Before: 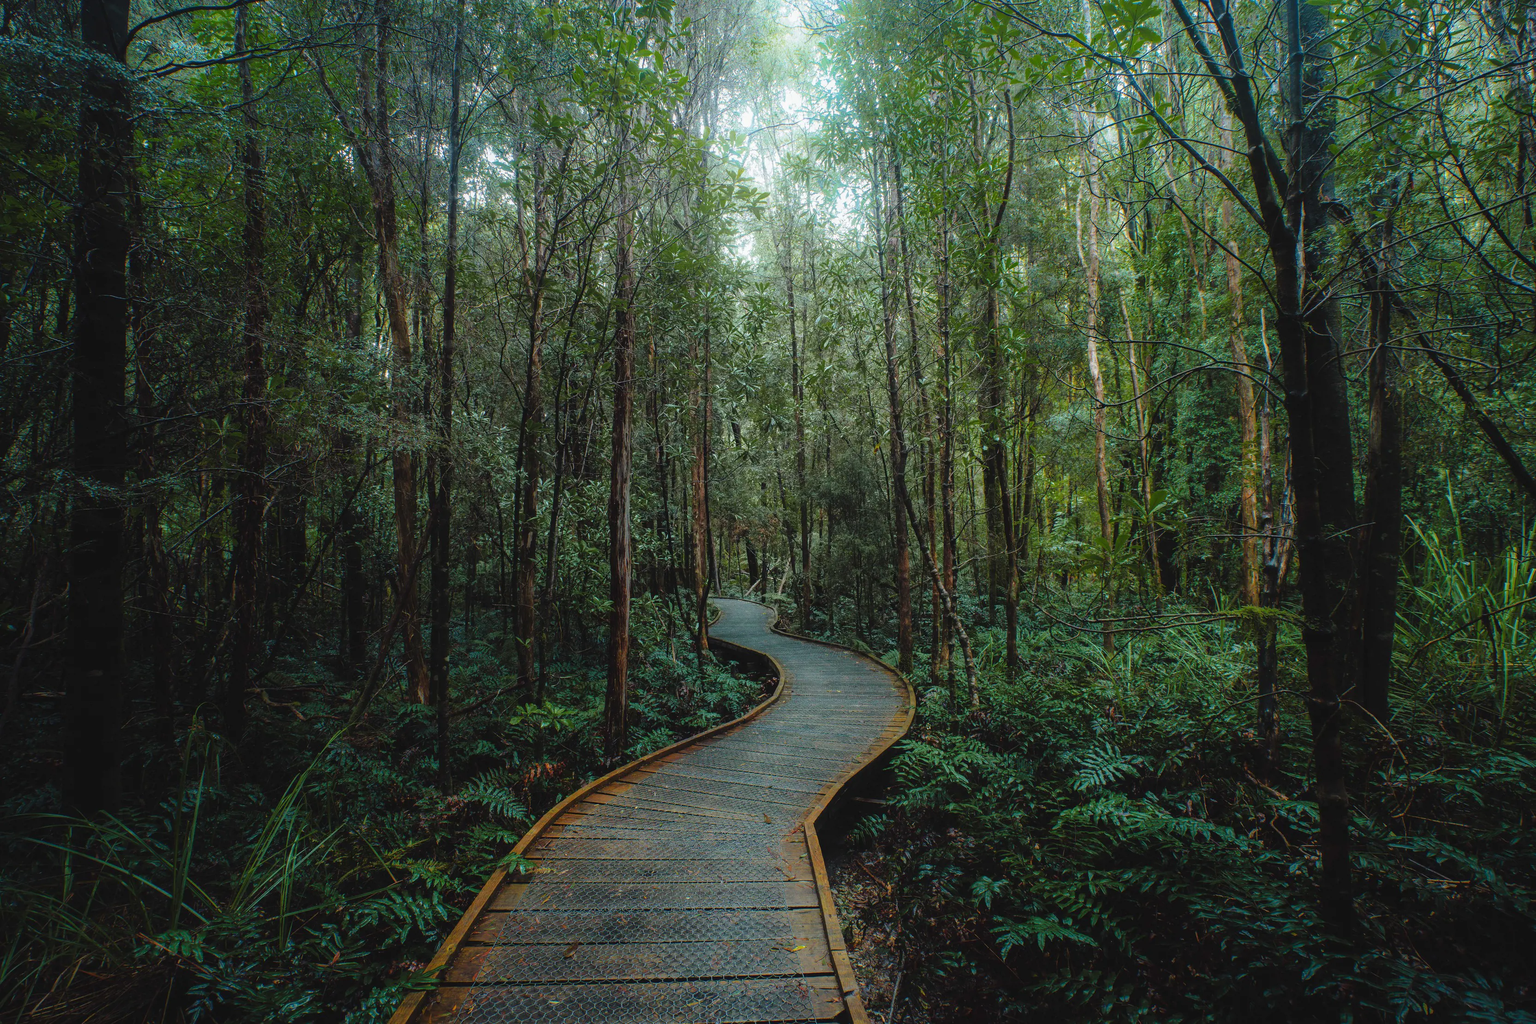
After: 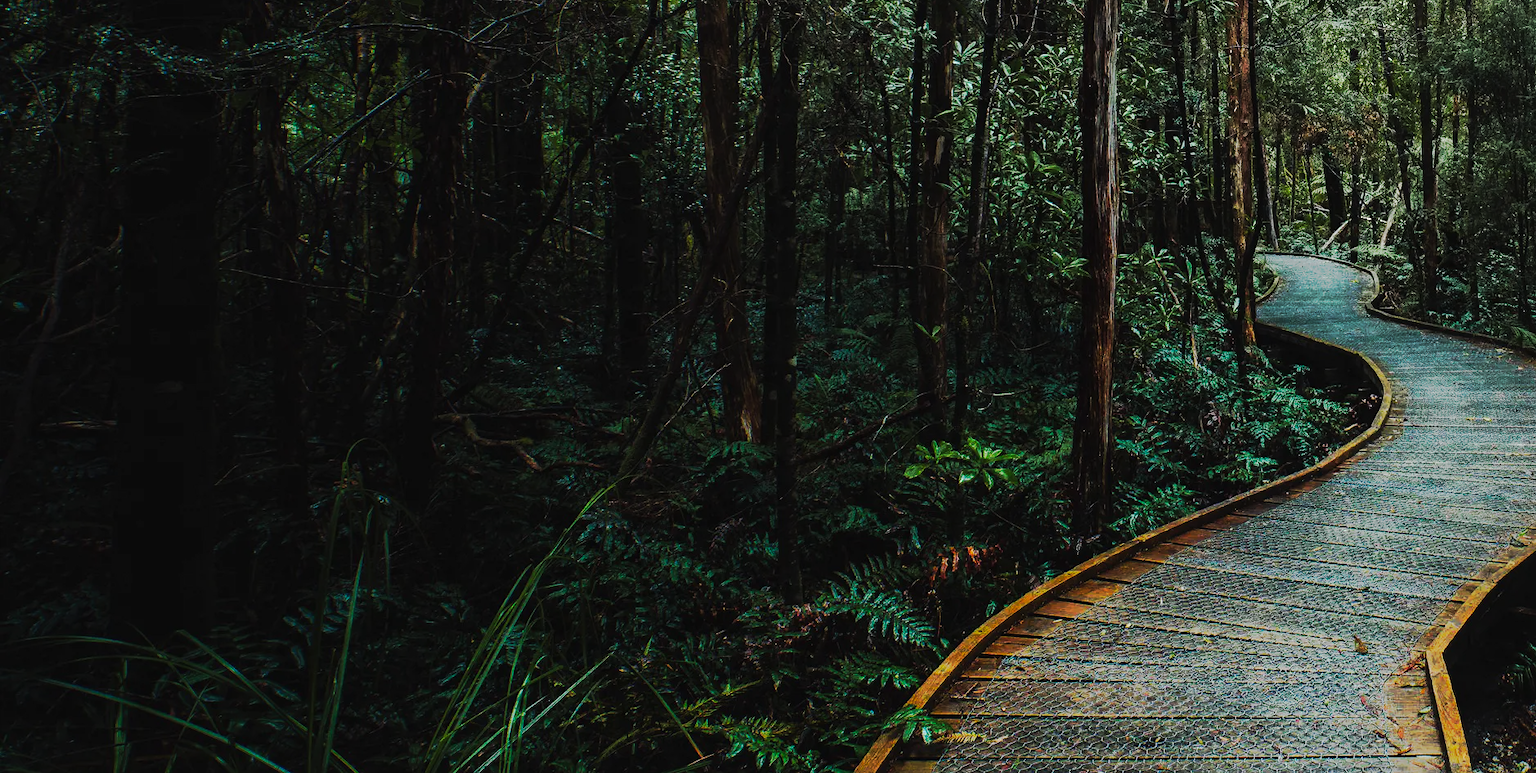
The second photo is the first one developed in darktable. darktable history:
crop: top 44.483%, right 43.593%, bottom 12.892%
local contrast: mode bilateral grid, contrast 10, coarseness 25, detail 115%, midtone range 0.2
tone curve: curves: ch0 [(0, 0) (0.003, 0.015) (0.011, 0.019) (0.025, 0.025) (0.044, 0.039) (0.069, 0.053) (0.1, 0.076) (0.136, 0.107) (0.177, 0.143) (0.224, 0.19) (0.277, 0.253) (0.335, 0.32) (0.399, 0.412) (0.468, 0.524) (0.543, 0.668) (0.623, 0.717) (0.709, 0.769) (0.801, 0.82) (0.898, 0.865) (1, 1)], preserve colors none
tone equalizer: -8 EV -0.75 EV, -7 EV -0.7 EV, -6 EV -0.6 EV, -5 EV -0.4 EV, -3 EV 0.4 EV, -2 EV 0.6 EV, -1 EV 0.7 EV, +0 EV 0.75 EV, edges refinement/feathering 500, mask exposure compensation -1.57 EV, preserve details no
